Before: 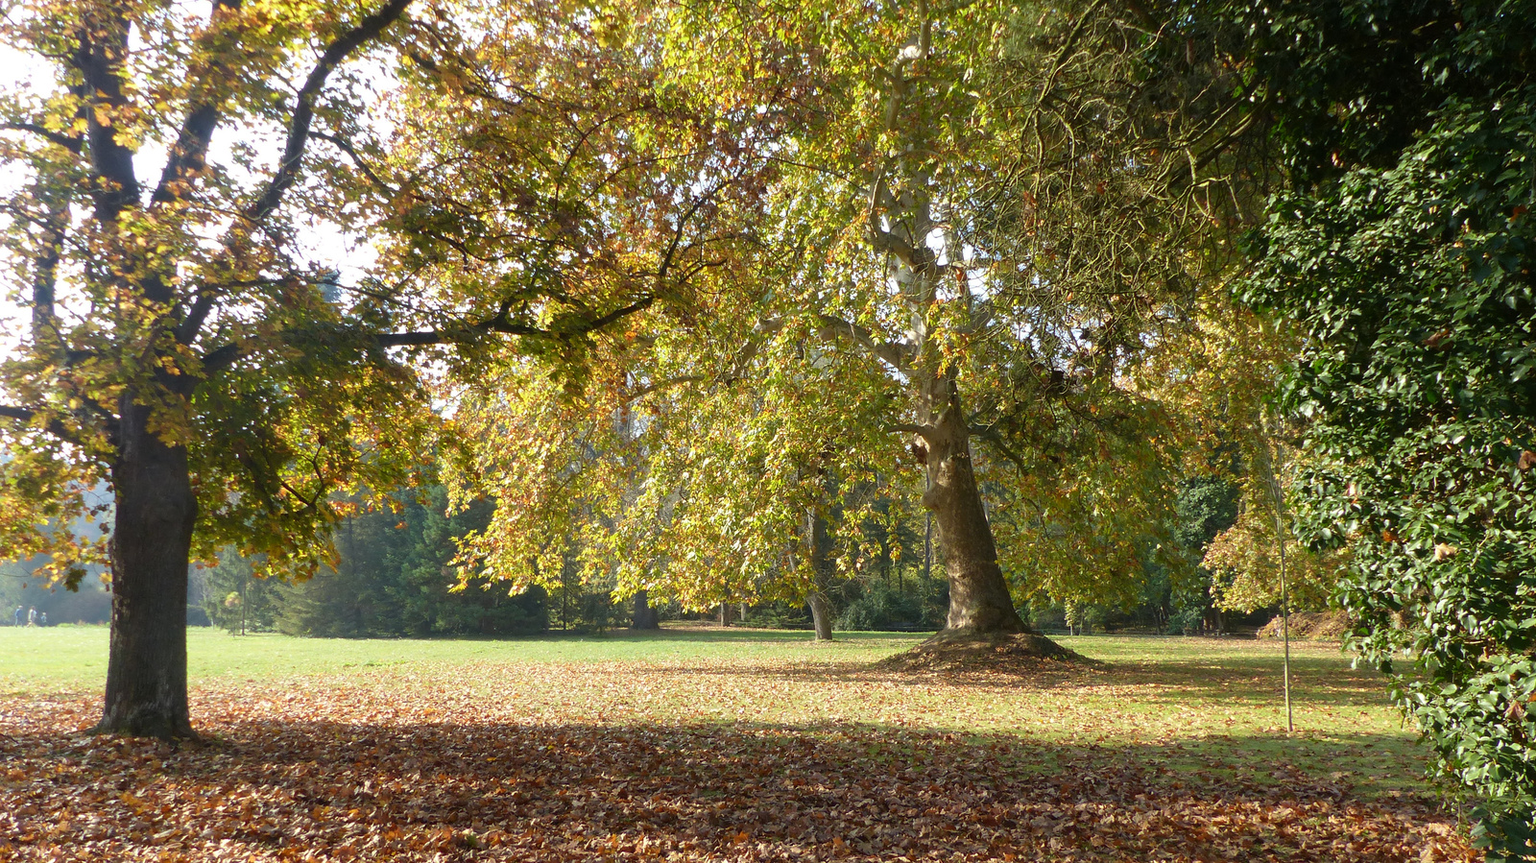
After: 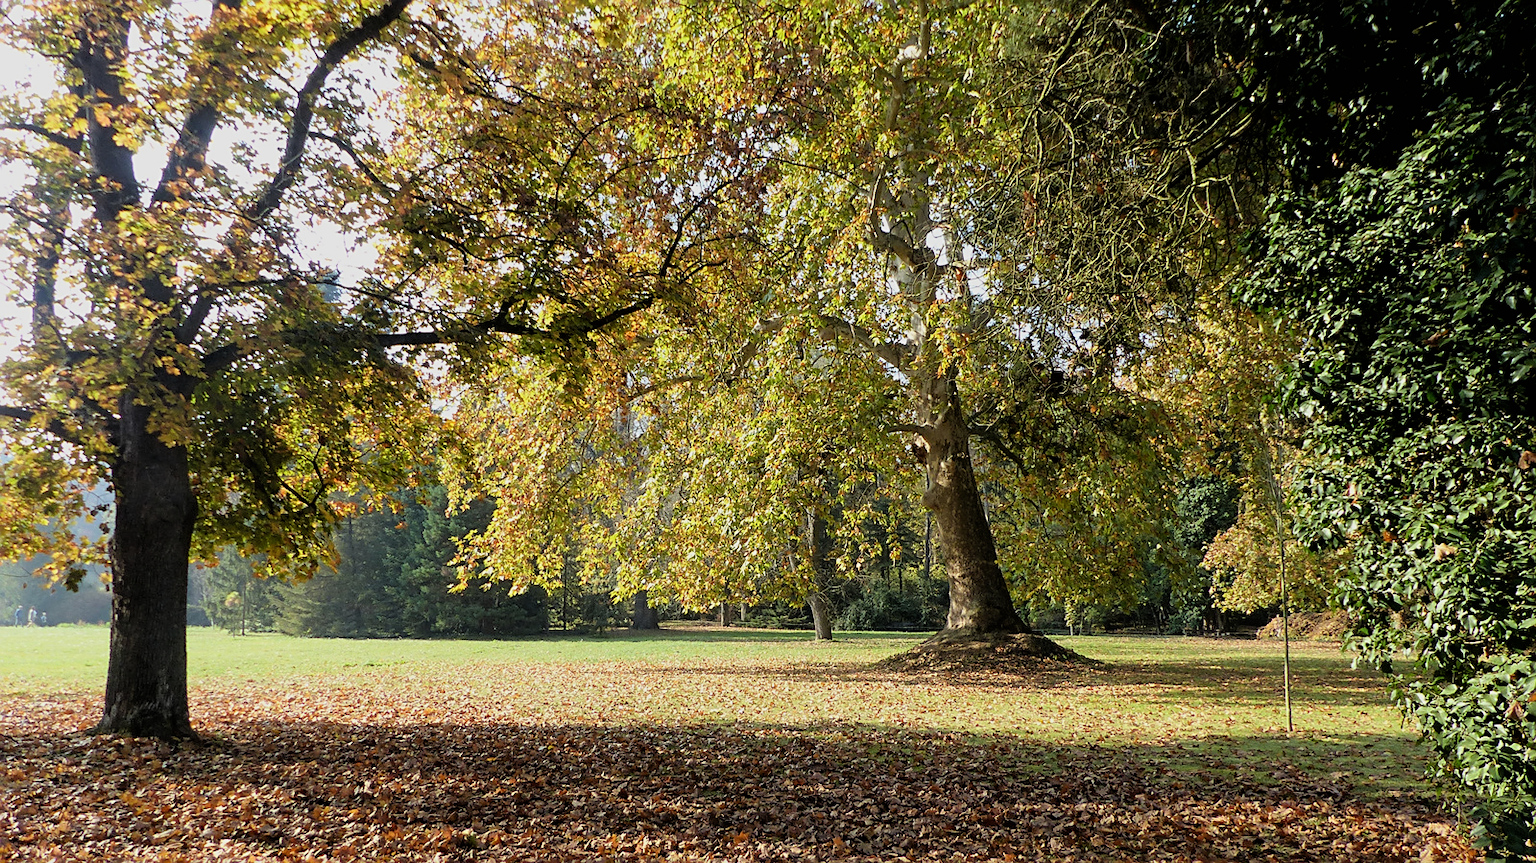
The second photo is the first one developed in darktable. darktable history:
sharpen: on, module defaults
filmic rgb: black relative exposure -7.78 EV, white relative exposure 4.44 EV, threshold 5.96 EV, hardness 3.76, latitude 49.3%, contrast 1.101, color science v6 (2022), enable highlight reconstruction true
levels: black 0.018%
